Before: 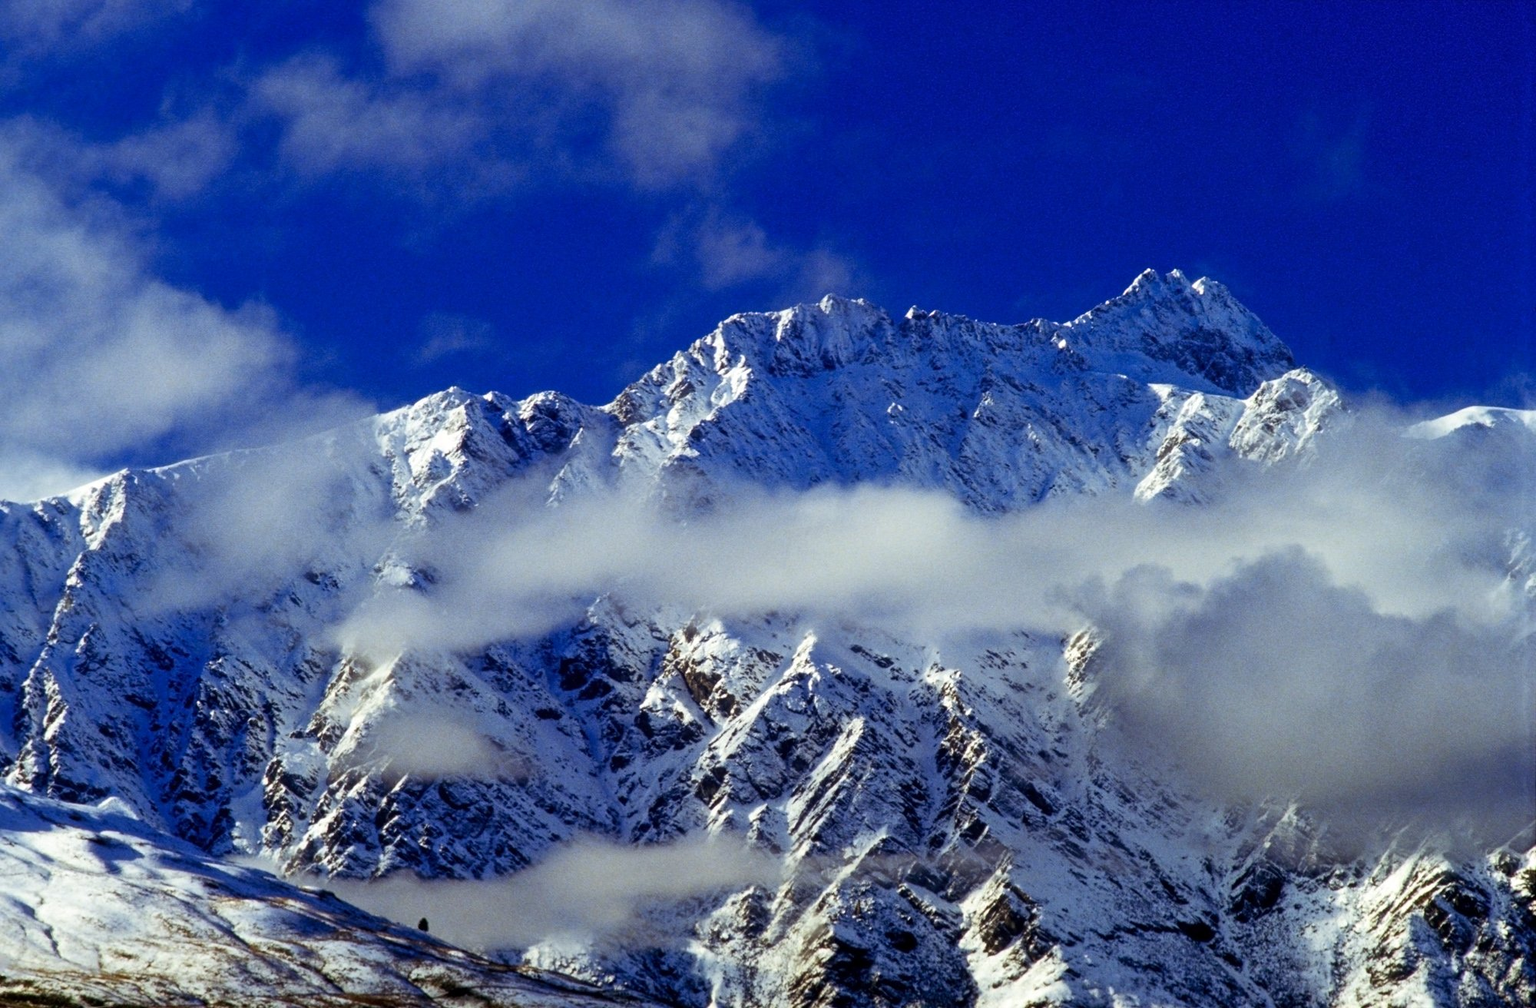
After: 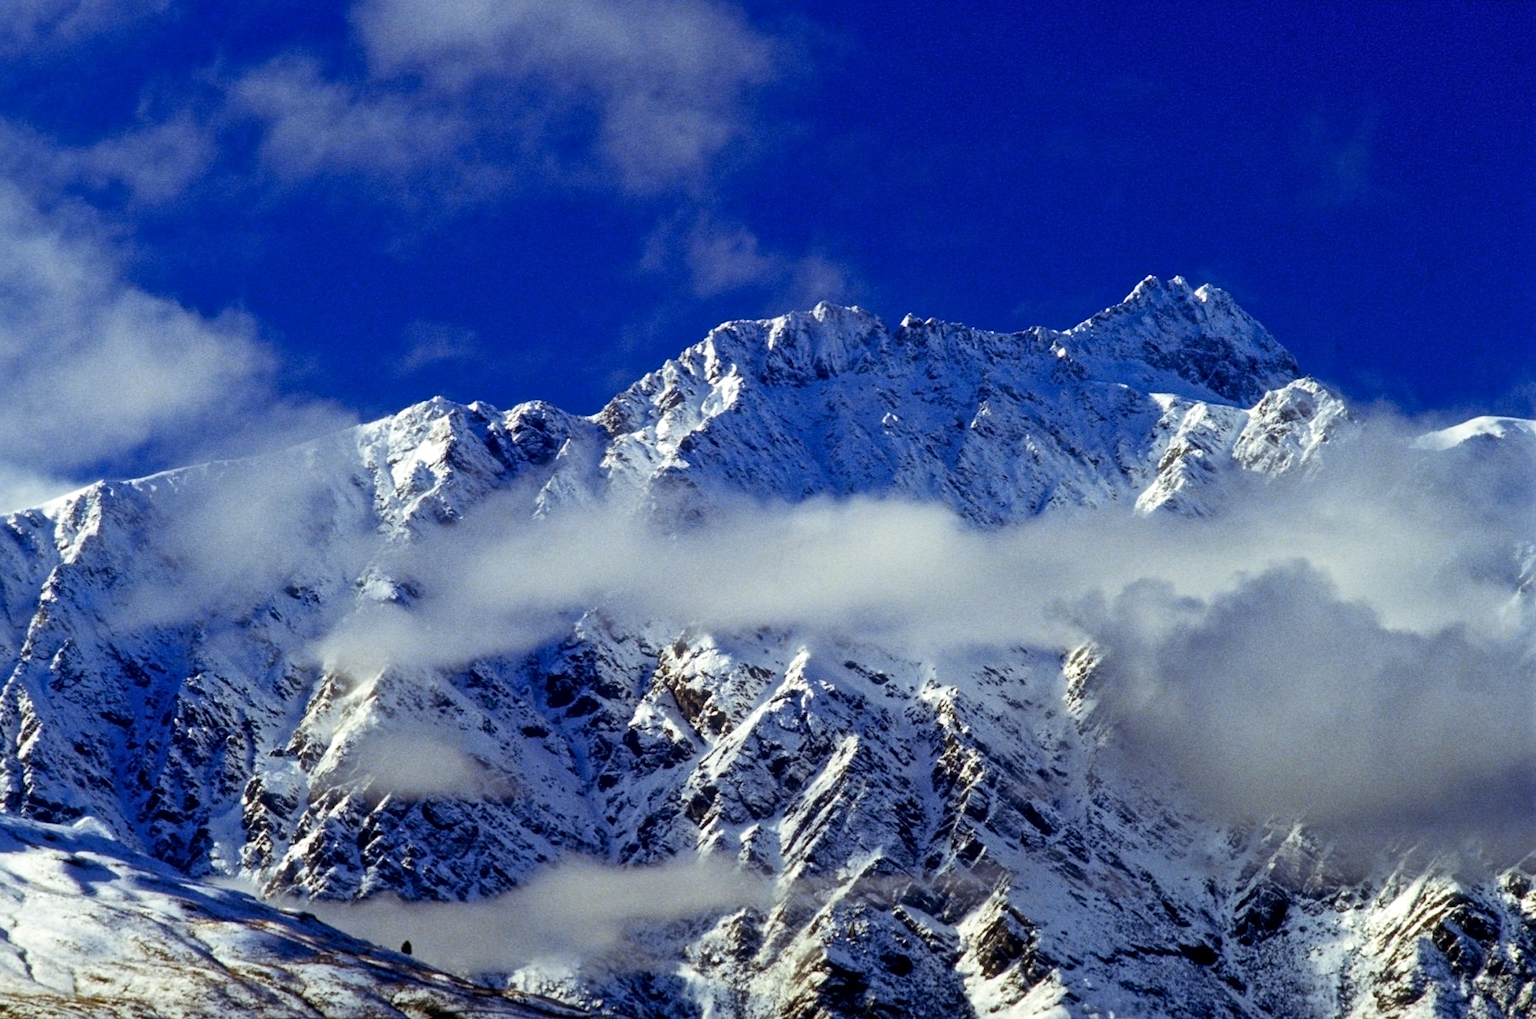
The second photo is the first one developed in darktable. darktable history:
local contrast: mode bilateral grid, contrast 28, coarseness 16, detail 115%, midtone range 0.2
crop and rotate: left 1.774%, right 0.633%, bottom 1.28%
